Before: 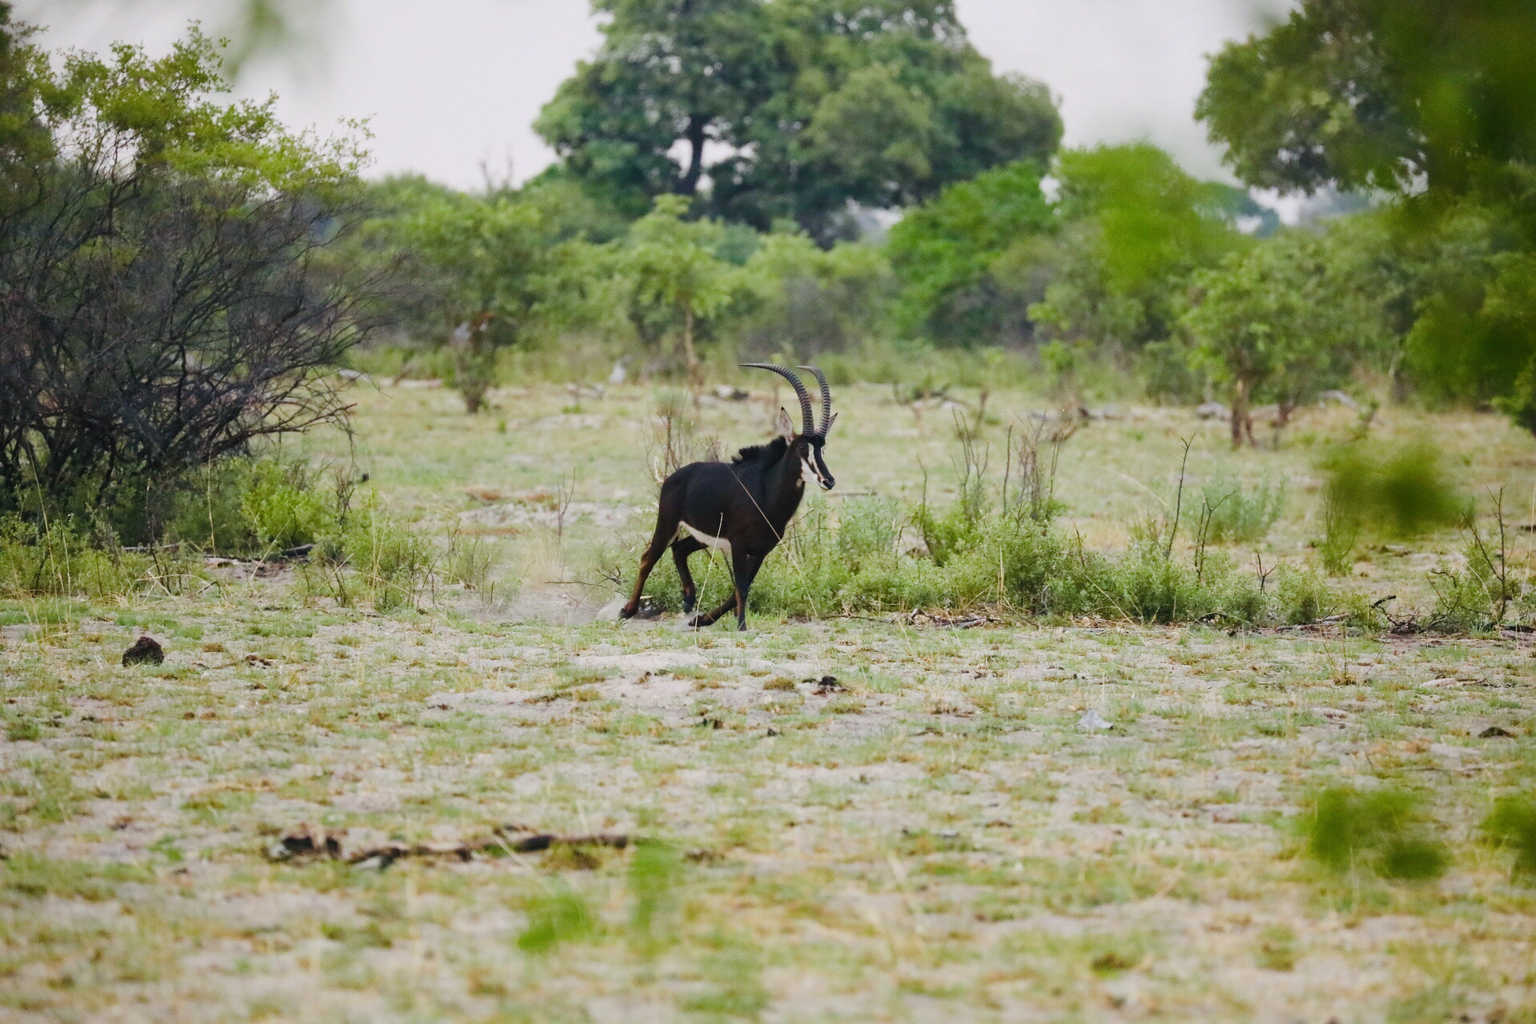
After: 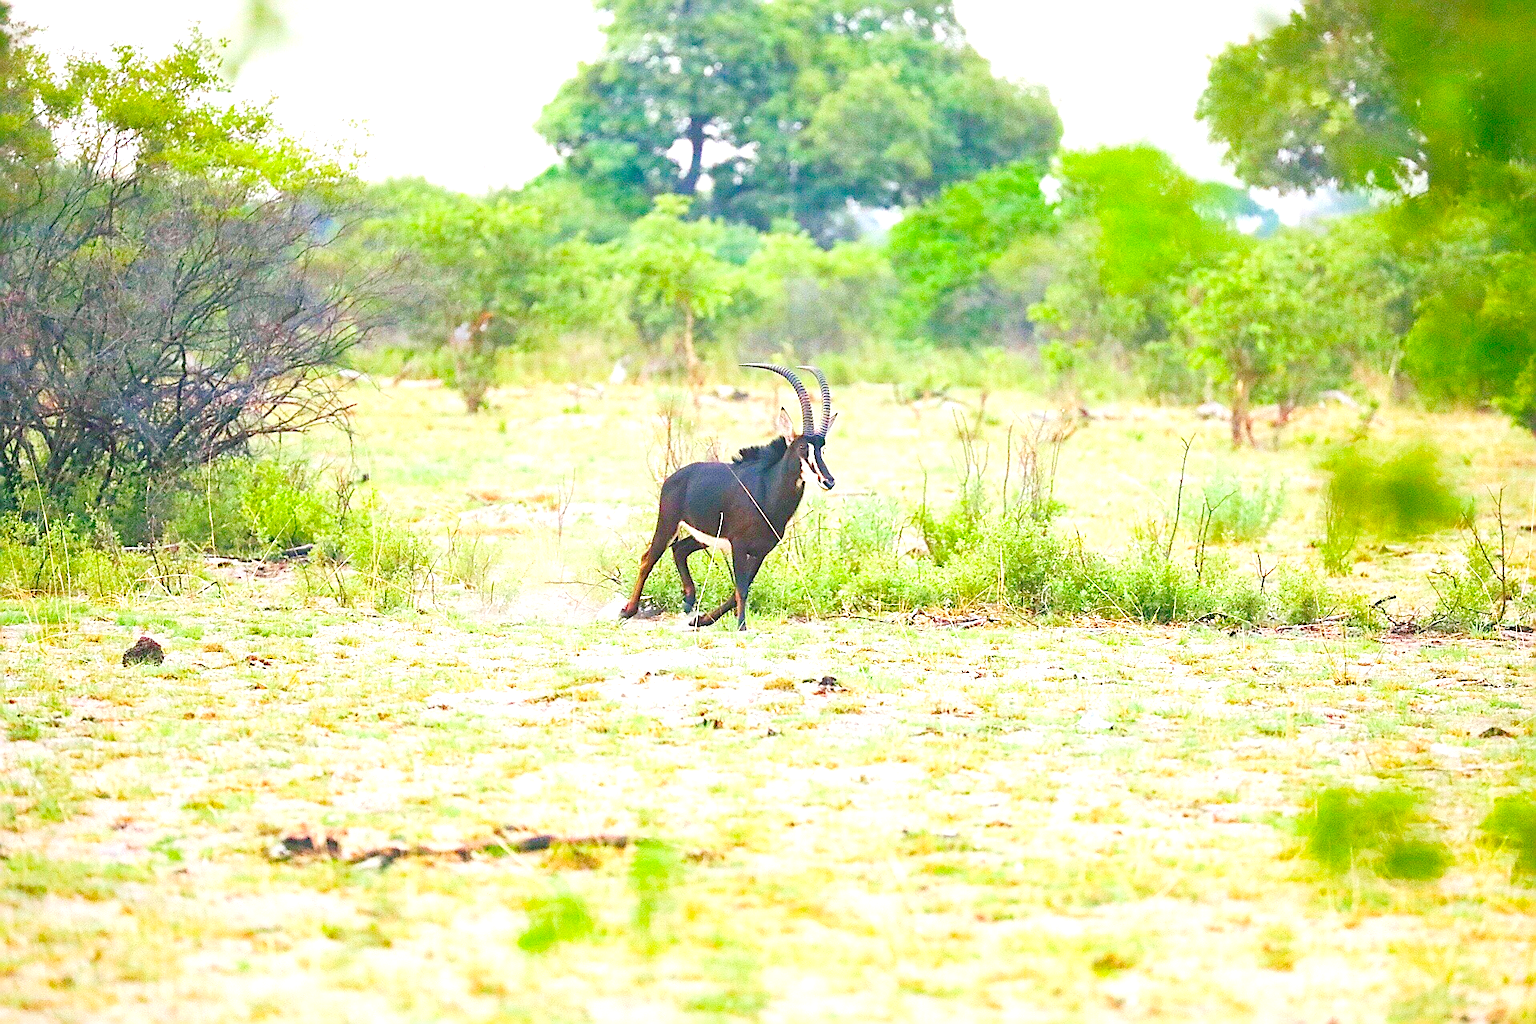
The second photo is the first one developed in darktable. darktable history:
levels: levels [0.008, 0.318, 0.836]
exposure: exposure 0.639 EV, compensate exposure bias true, compensate highlight preservation false
sharpen: radius 1.376, amount 1.244, threshold 0.616
